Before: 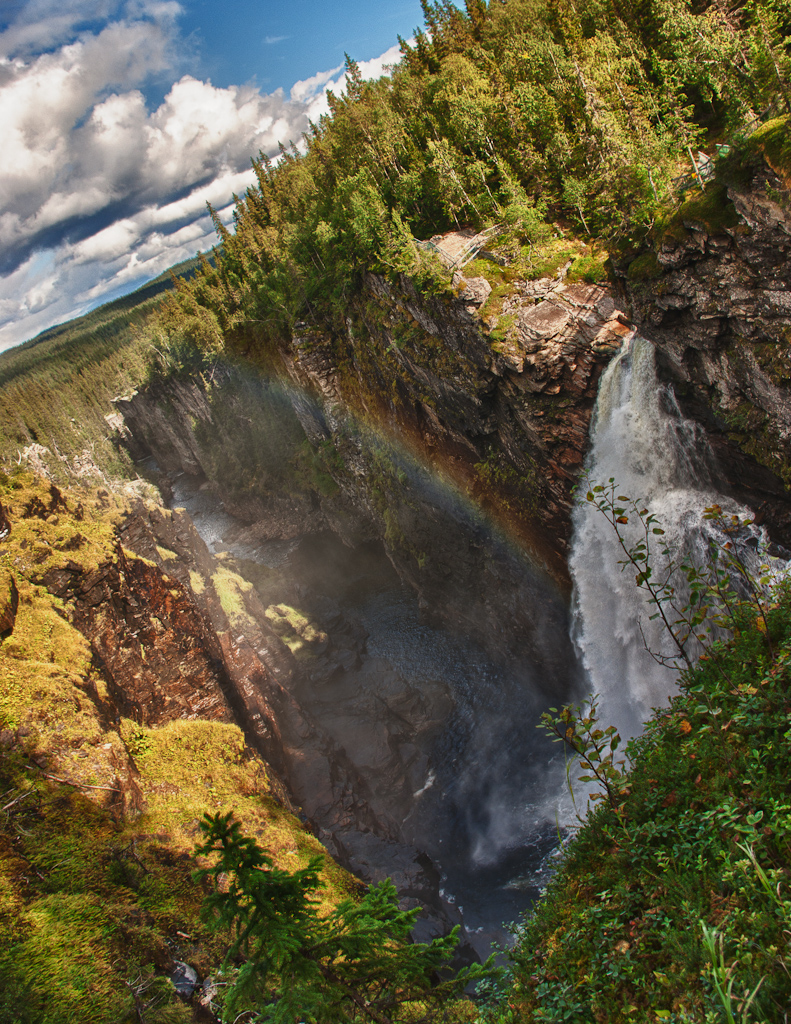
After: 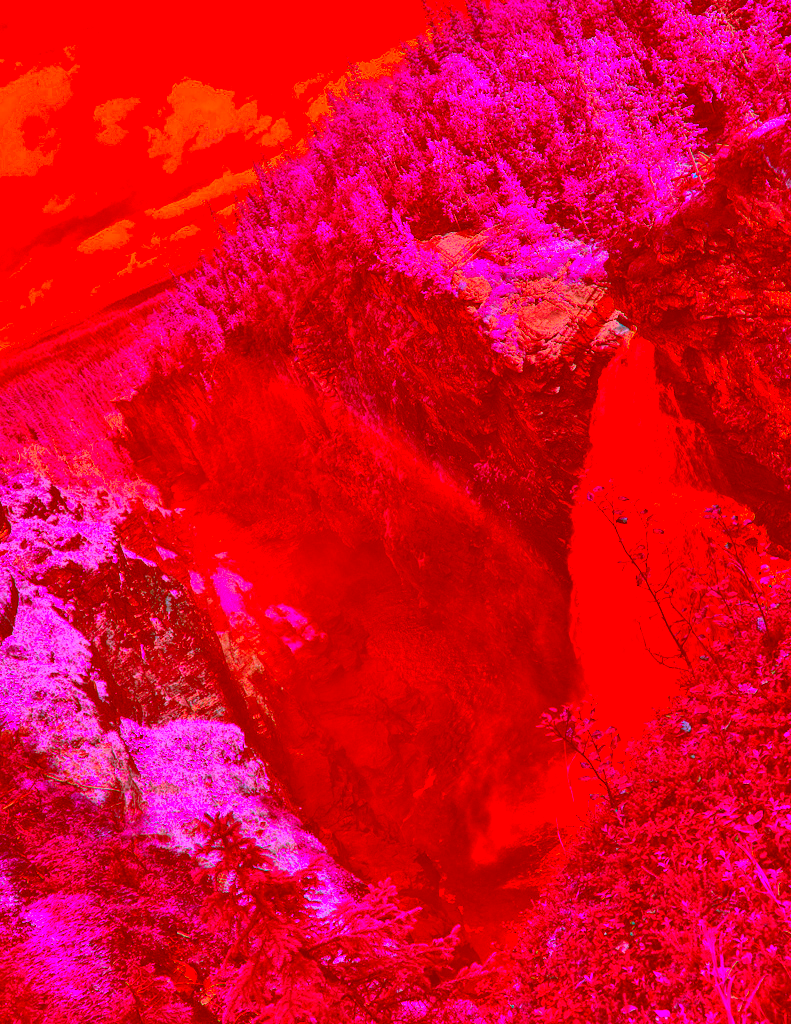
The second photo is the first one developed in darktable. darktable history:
shadows and highlights: soften with gaussian
color correction: highlights a* -39.68, highlights b* -40, shadows a* -40, shadows b* -40, saturation -3
